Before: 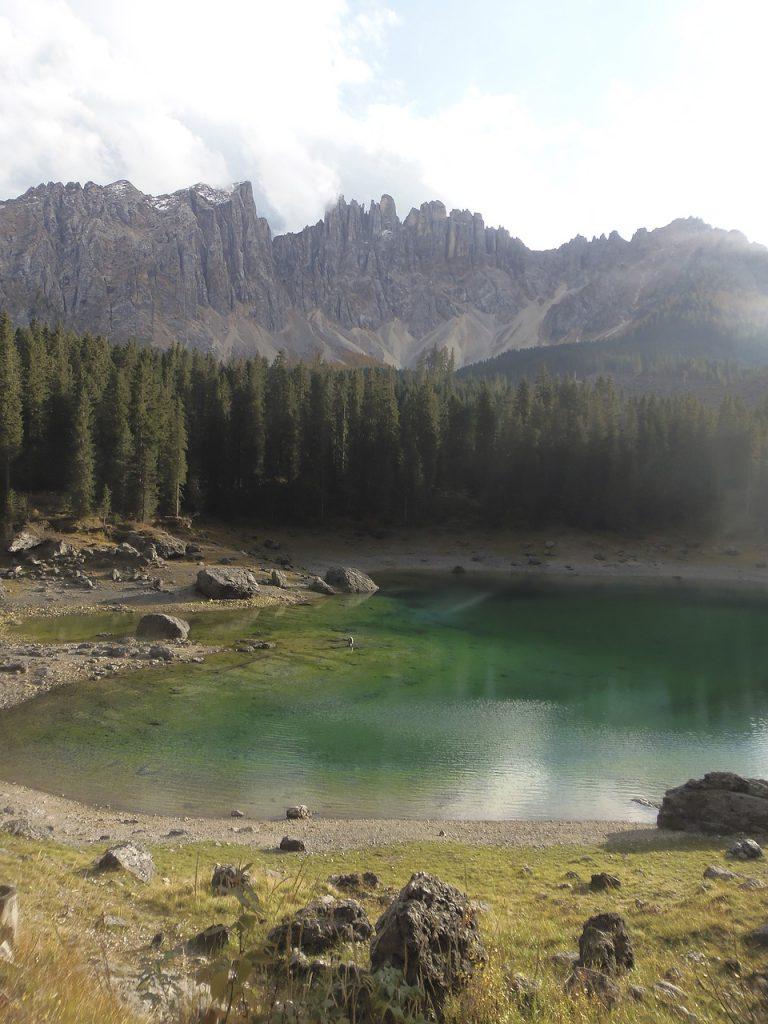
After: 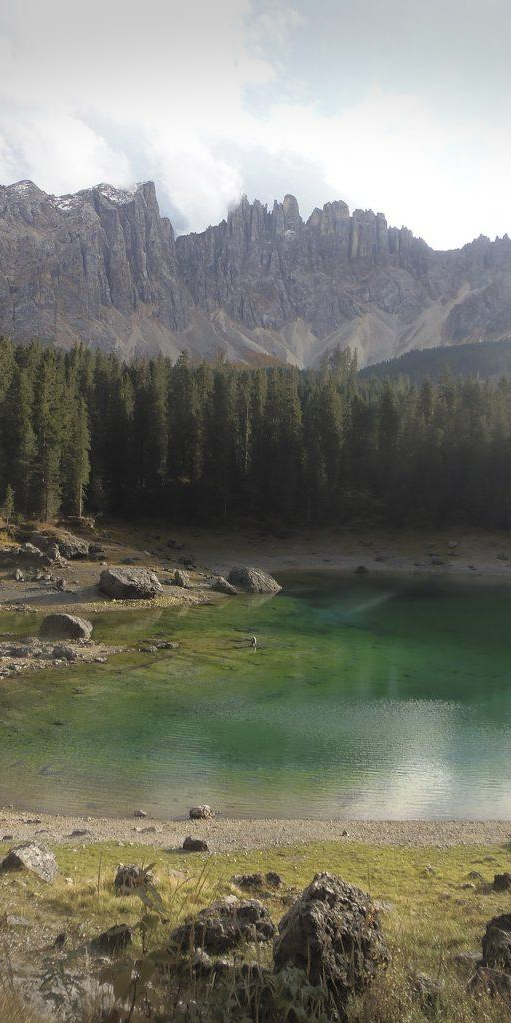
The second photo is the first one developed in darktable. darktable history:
crop and rotate: left 12.648%, right 20.685%
vignetting: fall-off start 100%, brightness -0.406, saturation -0.3, width/height ratio 1.324, dithering 8-bit output, unbound false
